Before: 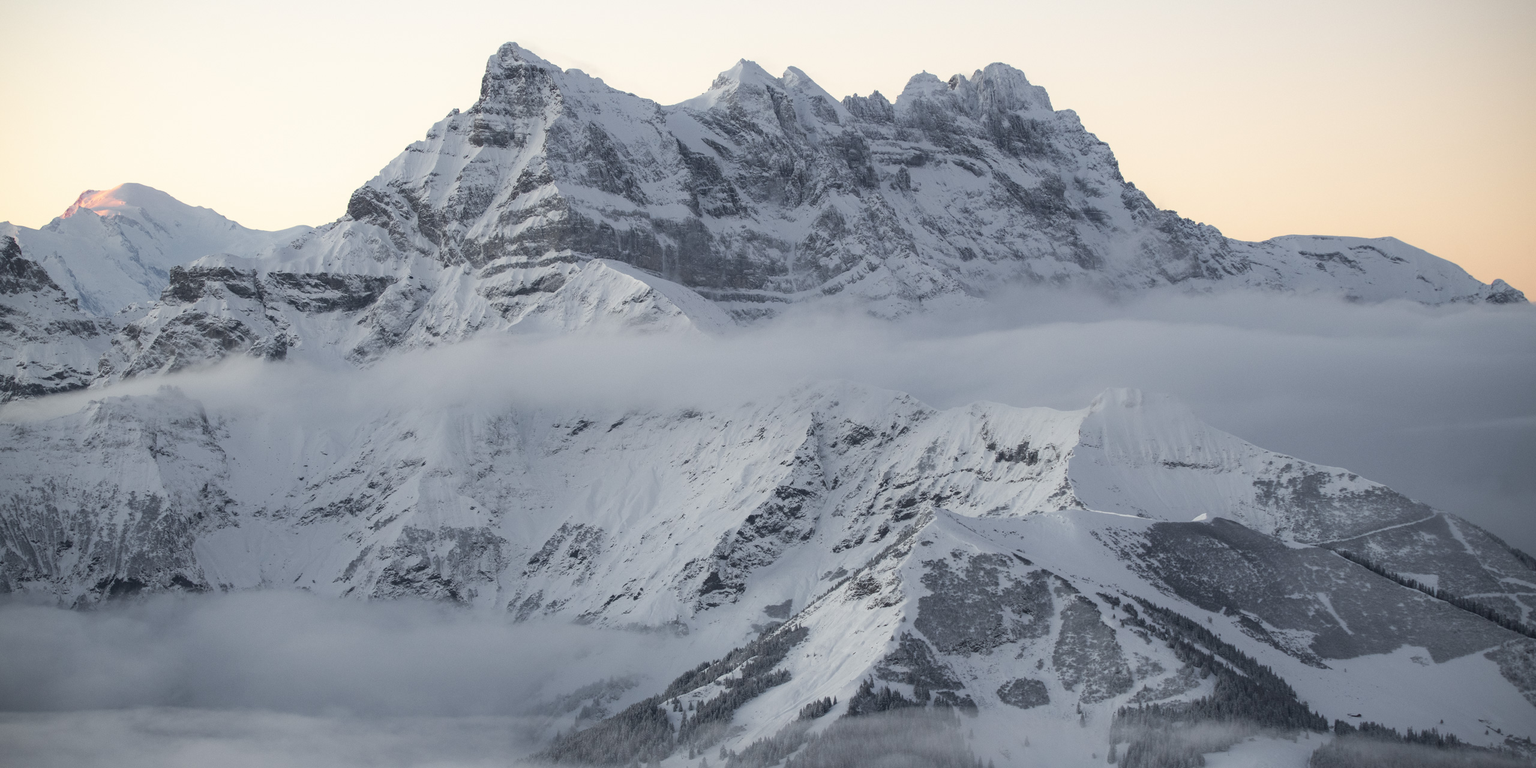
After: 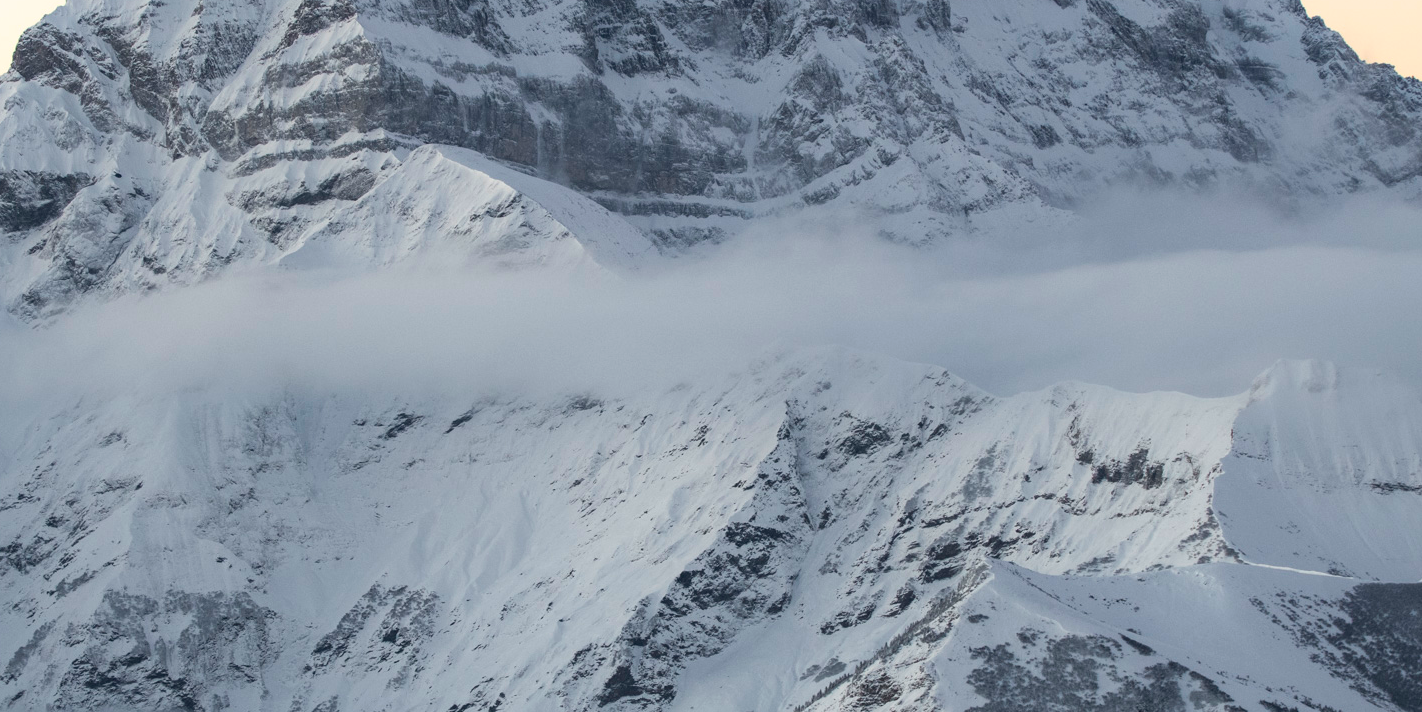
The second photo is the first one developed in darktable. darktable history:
contrast brightness saturation: contrast 0.08, saturation 0.203
crop and rotate: left 22.154%, top 22.454%, right 22.265%, bottom 21.849%
